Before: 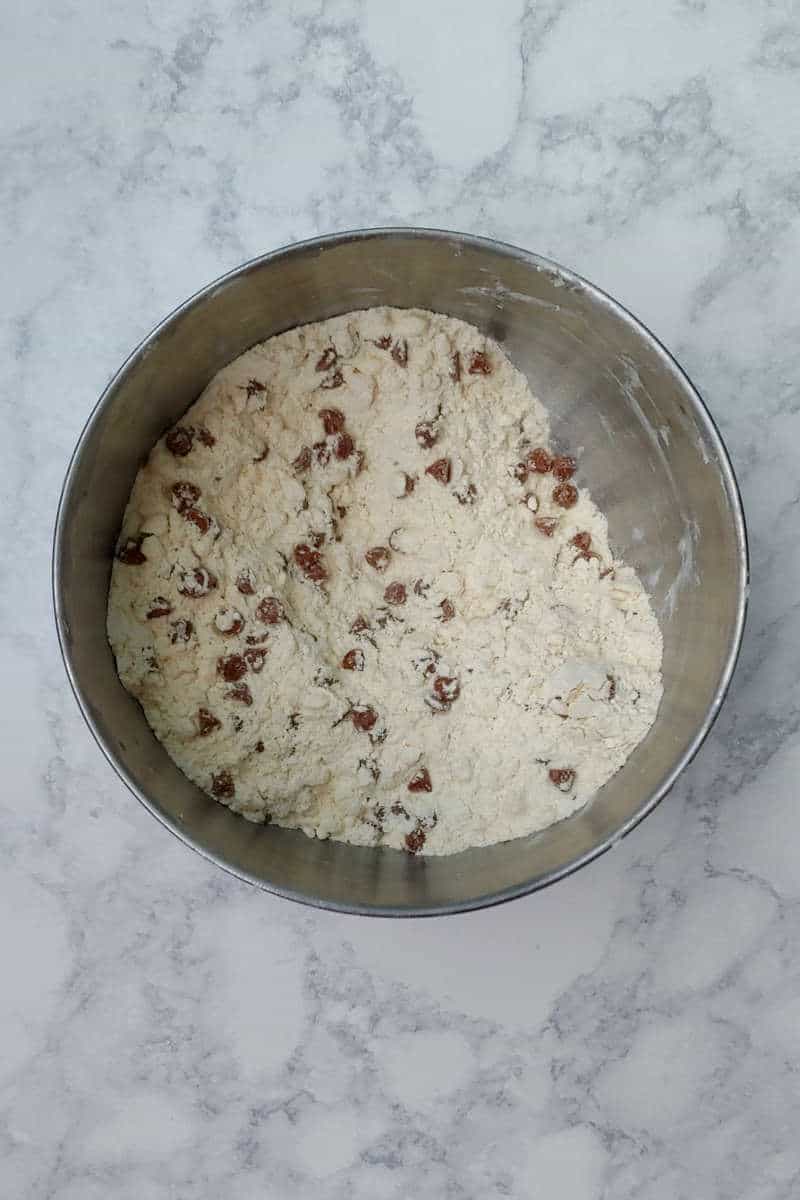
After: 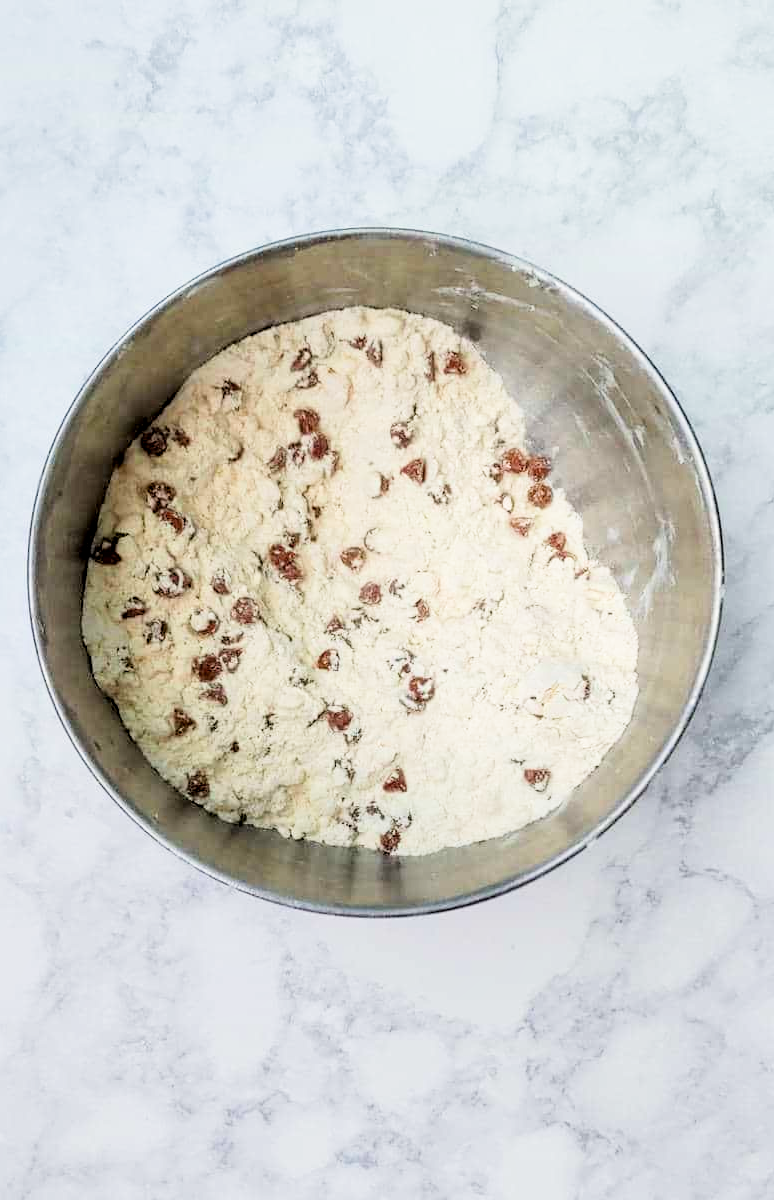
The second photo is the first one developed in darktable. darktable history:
crop and rotate: left 3.238%
exposure: black level correction 0.001, exposure 1.3 EV, compensate highlight preservation false
filmic rgb: black relative exposure -7.75 EV, white relative exposure 4.4 EV, threshold 3 EV, hardness 3.76, latitude 50%, contrast 1.1, color science v5 (2021), contrast in shadows safe, contrast in highlights safe, enable highlight reconstruction true
local contrast: highlights 100%, shadows 100%, detail 131%, midtone range 0.2
